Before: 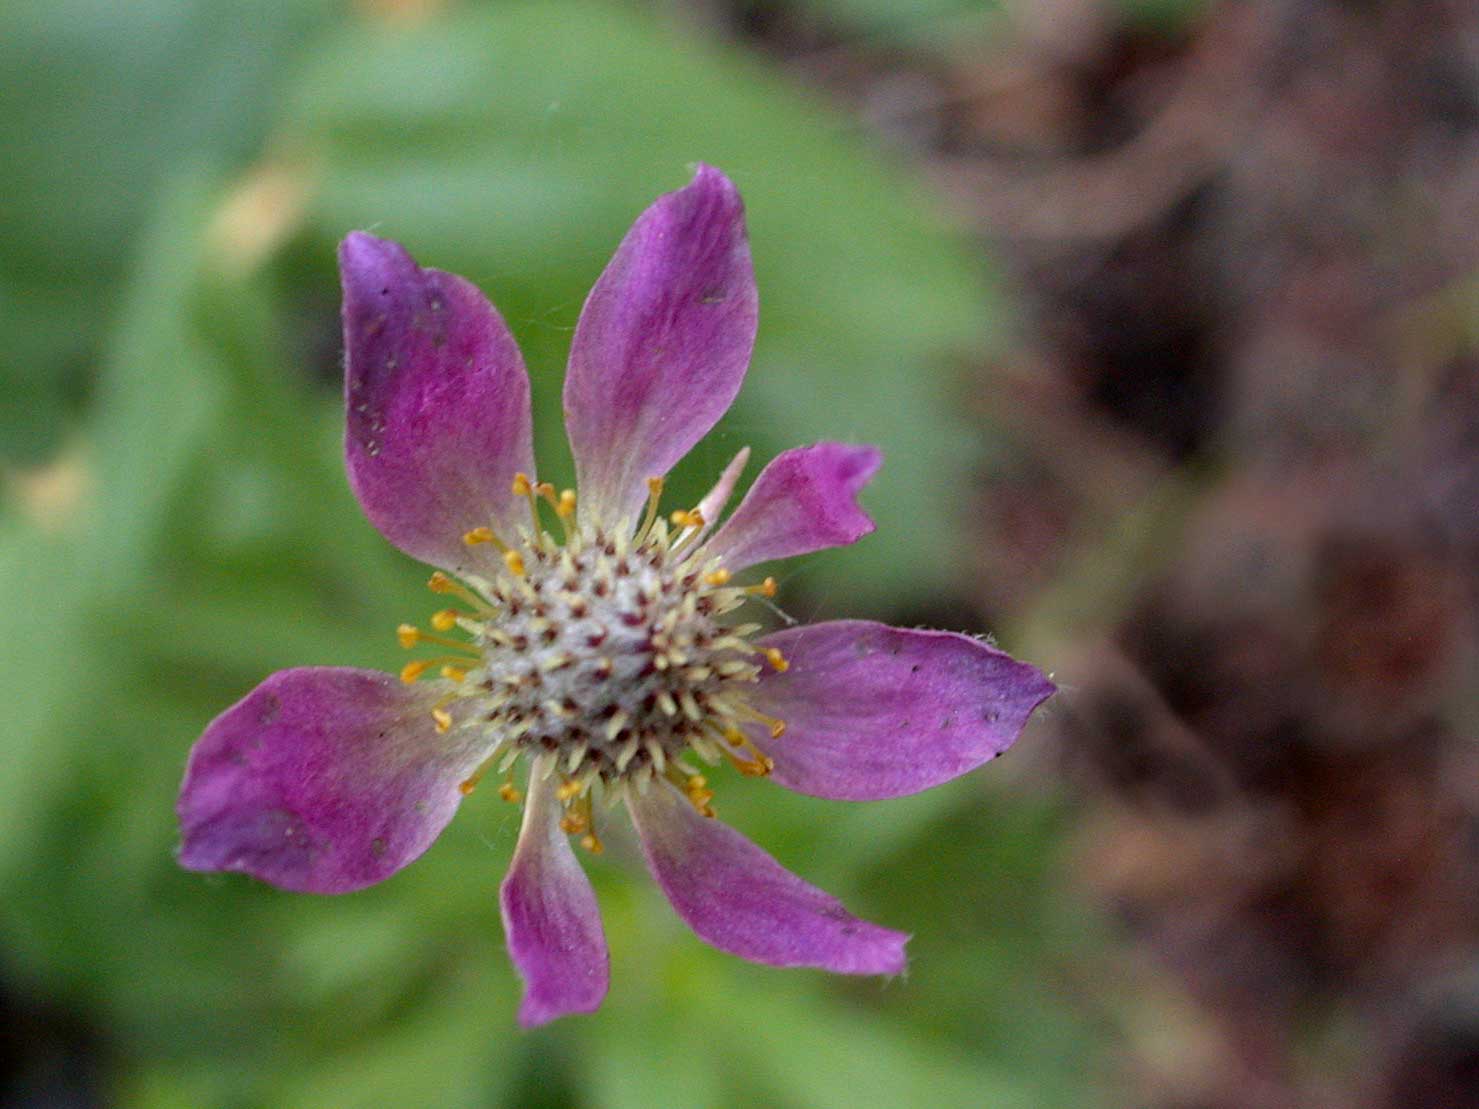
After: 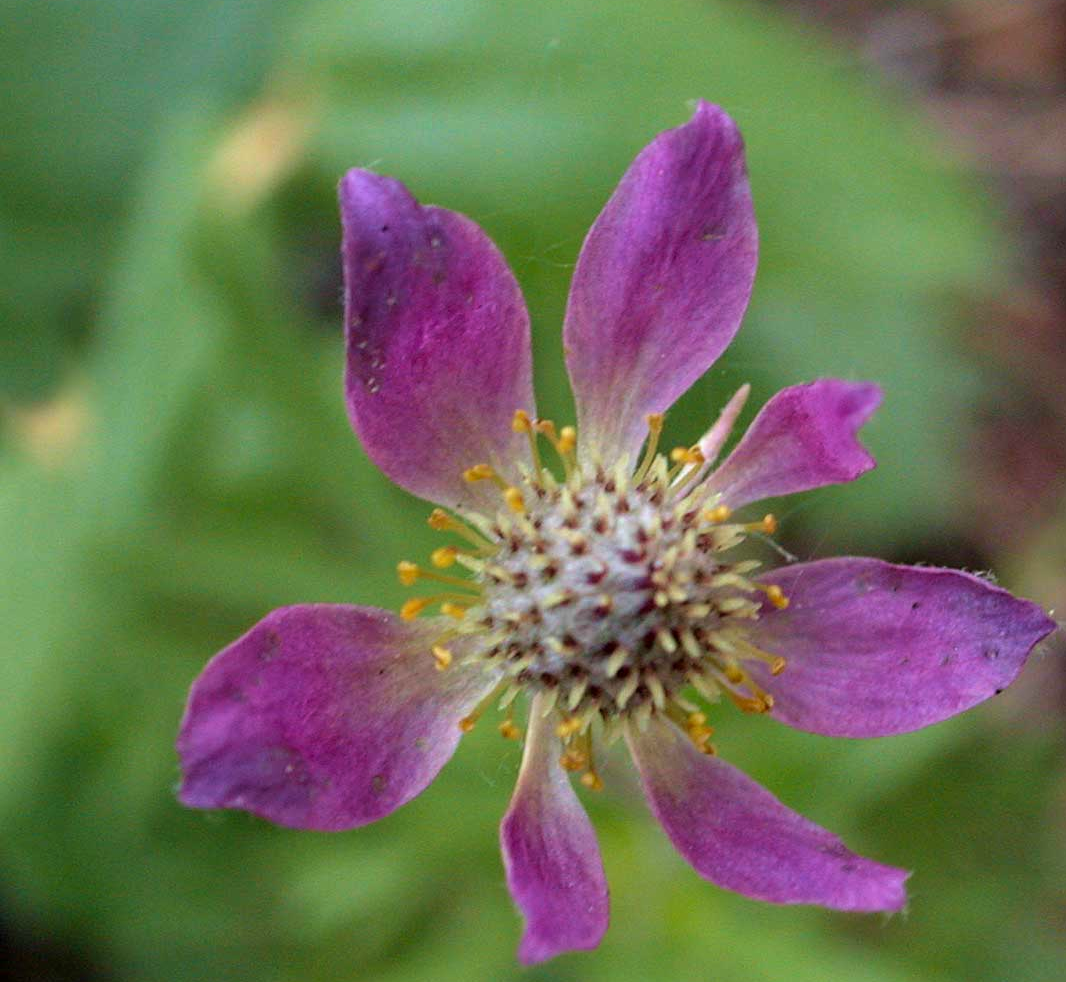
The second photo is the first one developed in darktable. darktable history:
crop: top 5.757%, right 27.876%, bottom 5.666%
velvia: on, module defaults
